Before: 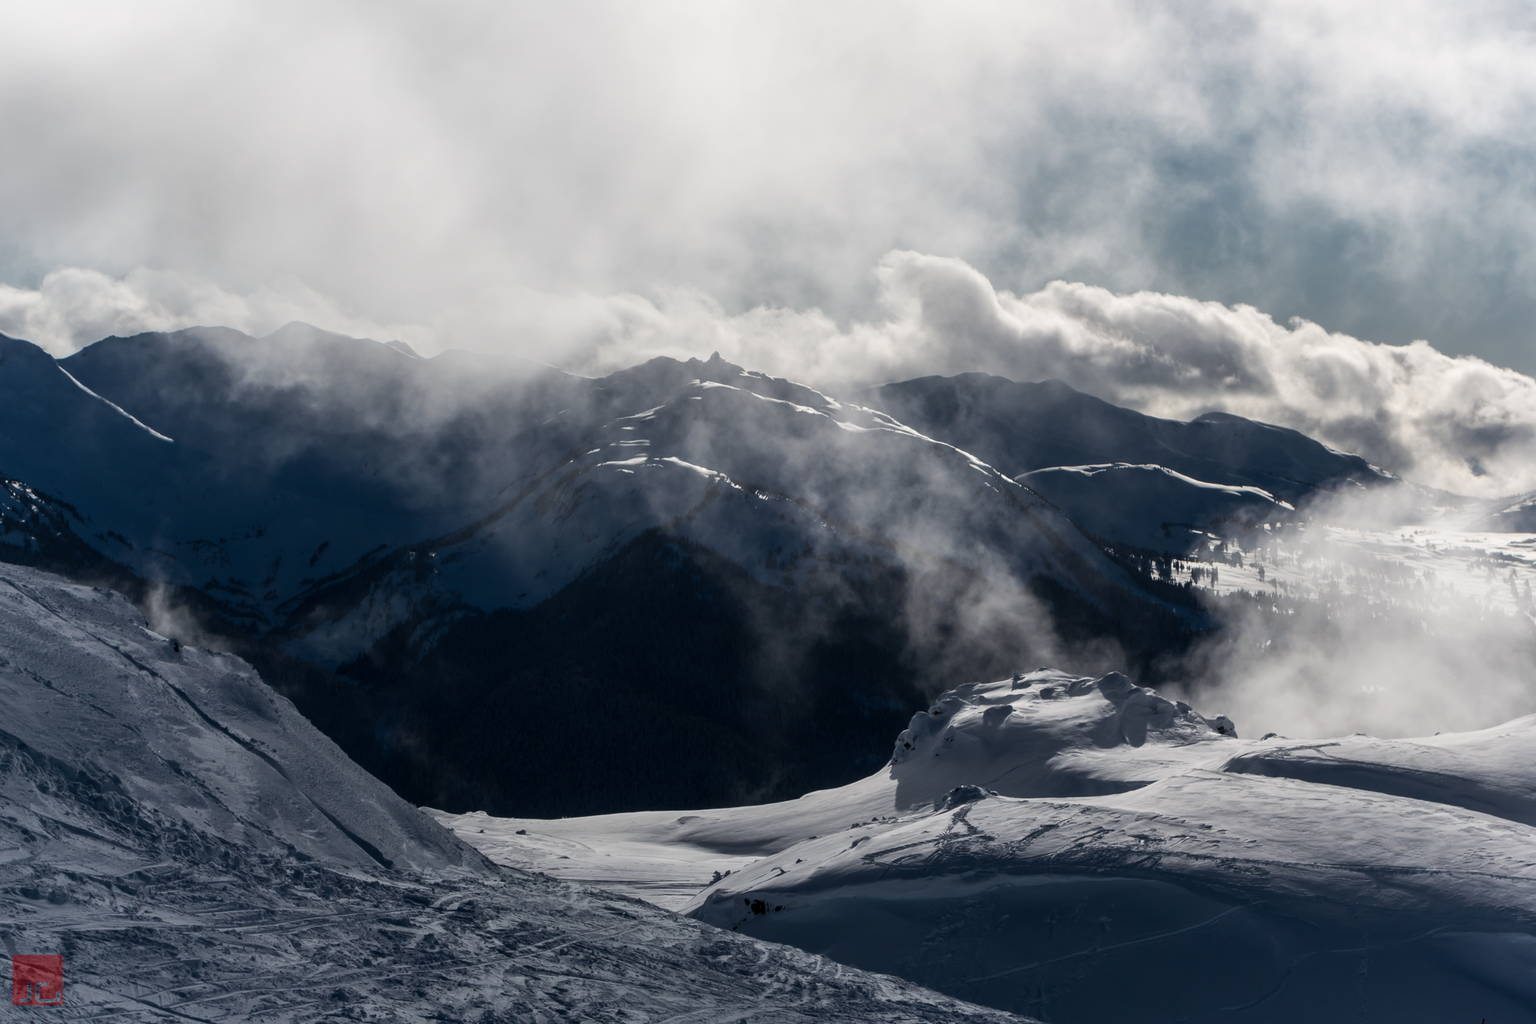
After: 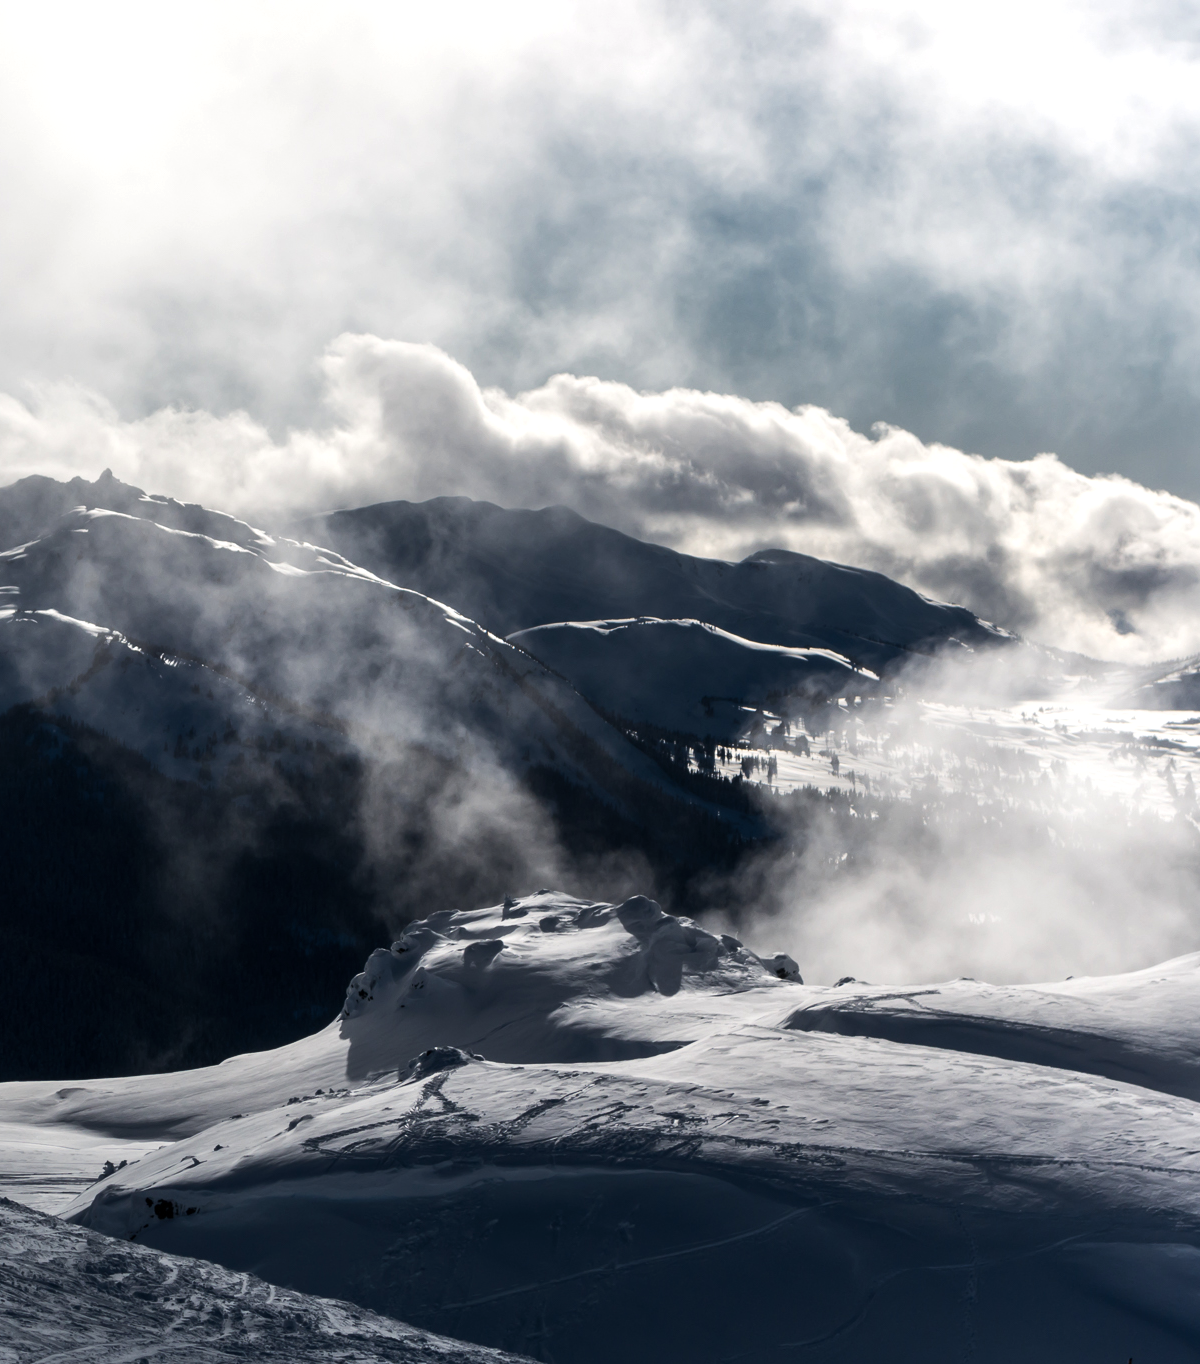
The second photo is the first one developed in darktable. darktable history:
tone equalizer: -8 EV -0.417 EV, -7 EV -0.389 EV, -6 EV -0.333 EV, -5 EV -0.222 EV, -3 EV 0.222 EV, -2 EV 0.333 EV, -1 EV 0.389 EV, +0 EV 0.417 EV, edges refinement/feathering 500, mask exposure compensation -1.57 EV, preserve details no
crop: left 41.402%
